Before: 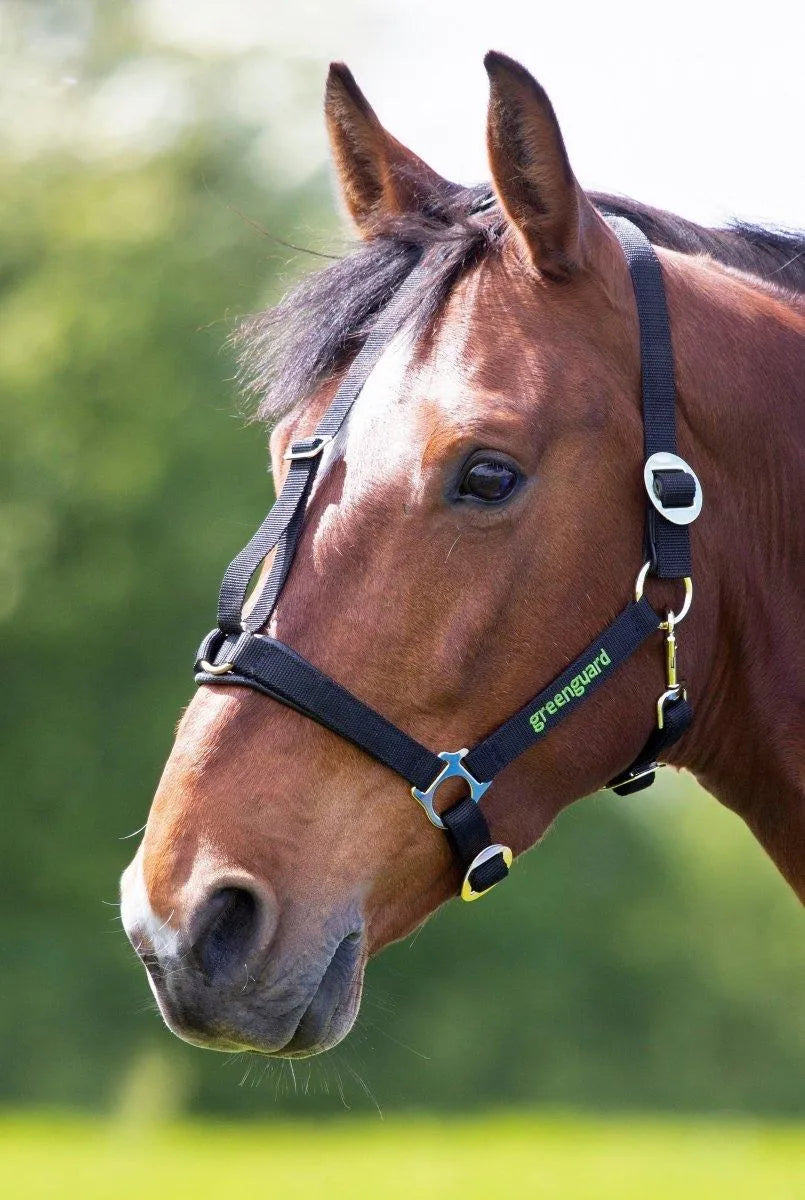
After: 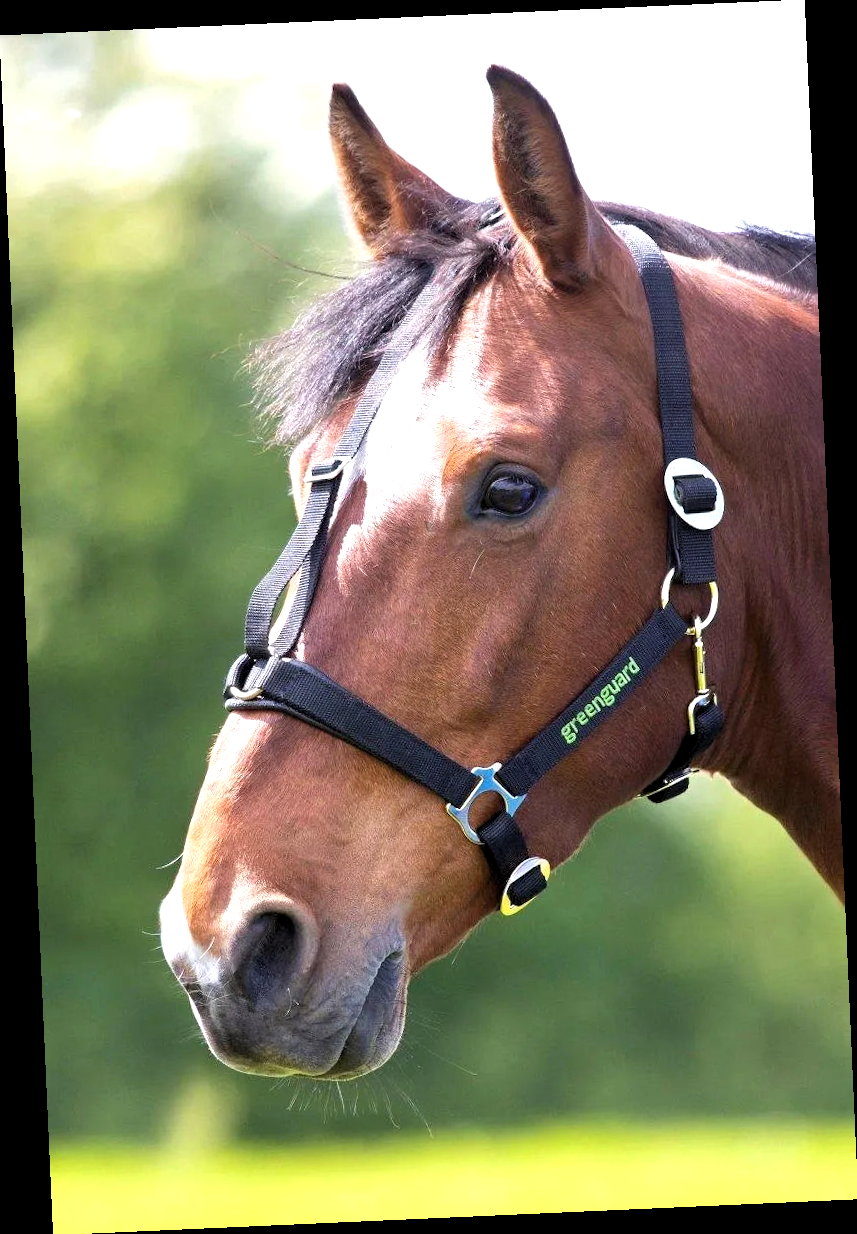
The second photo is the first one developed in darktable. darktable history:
levels: levels [0.026, 0.507, 0.987]
exposure: exposure 0.507 EV, compensate highlight preservation false
rotate and perspective: rotation -2.56°, automatic cropping off
